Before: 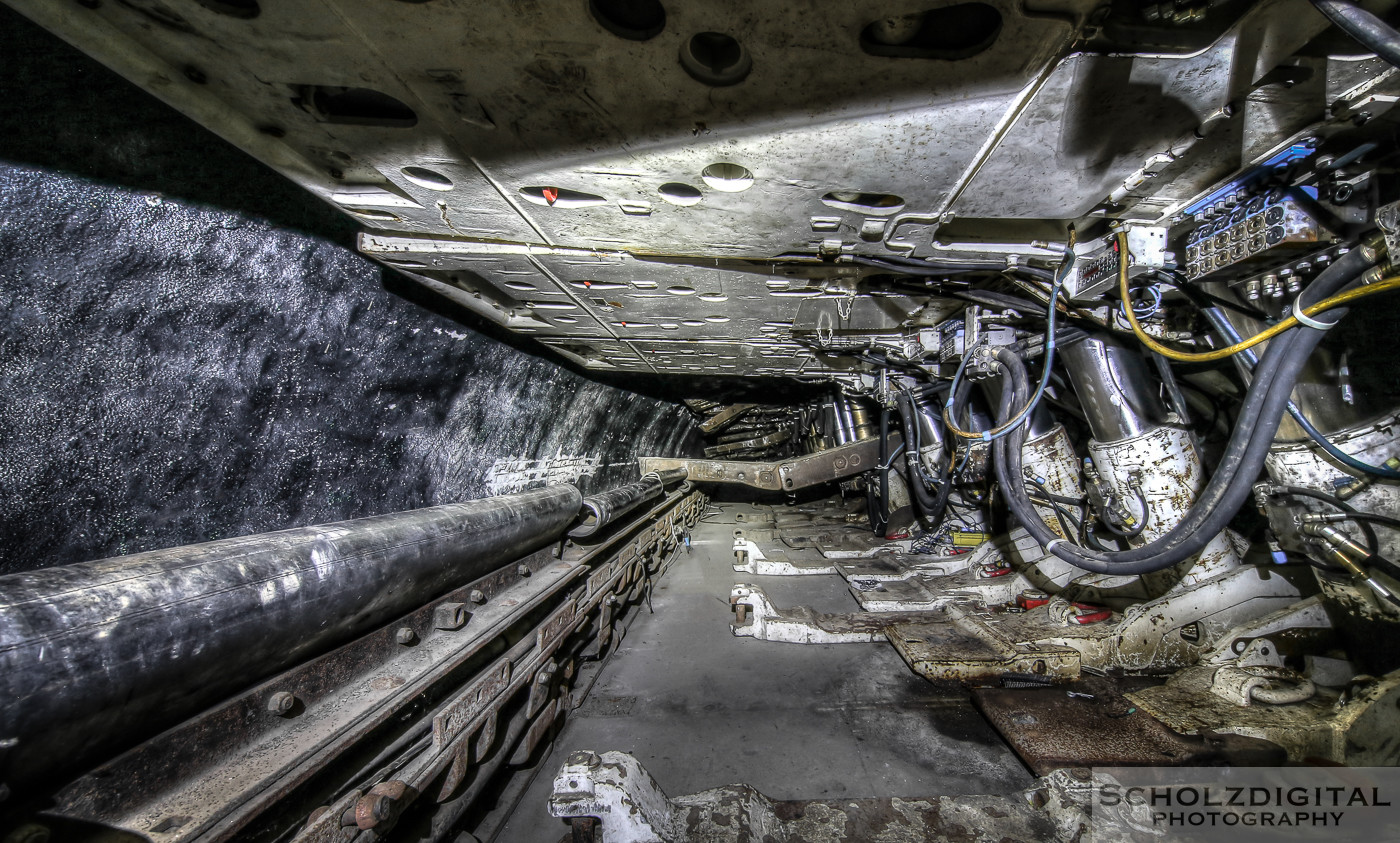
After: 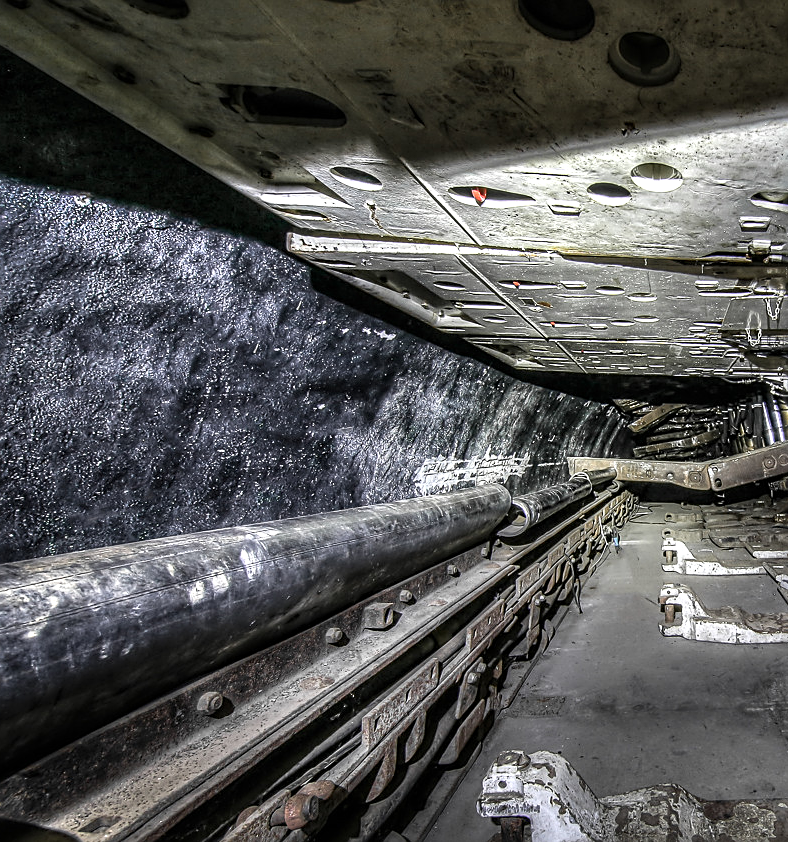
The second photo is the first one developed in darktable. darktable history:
crop: left 5.114%, right 38.589%
sharpen: on, module defaults
levels: levels [0, 0.474, 0.947]
contrast brightness saturation: contrast 0.01, saturation -0.05
